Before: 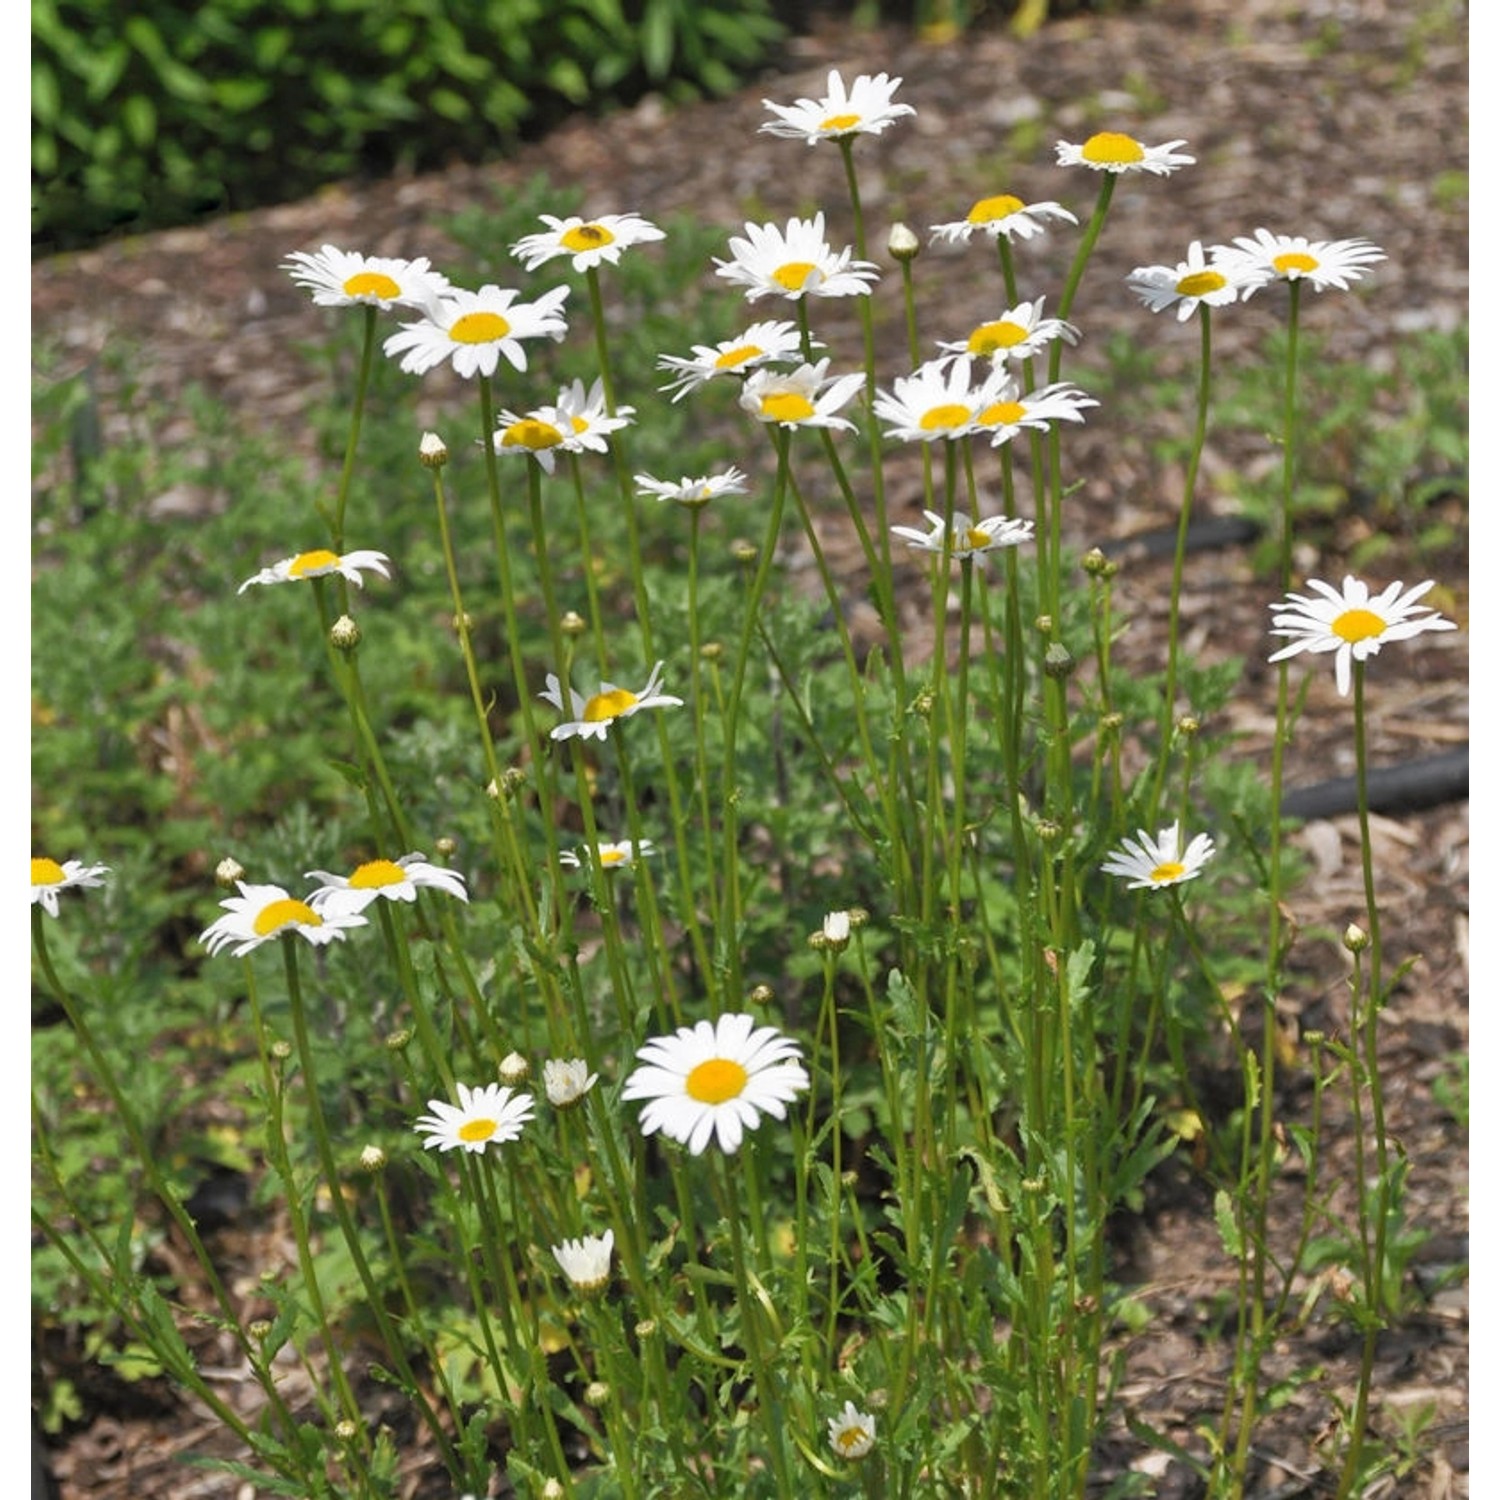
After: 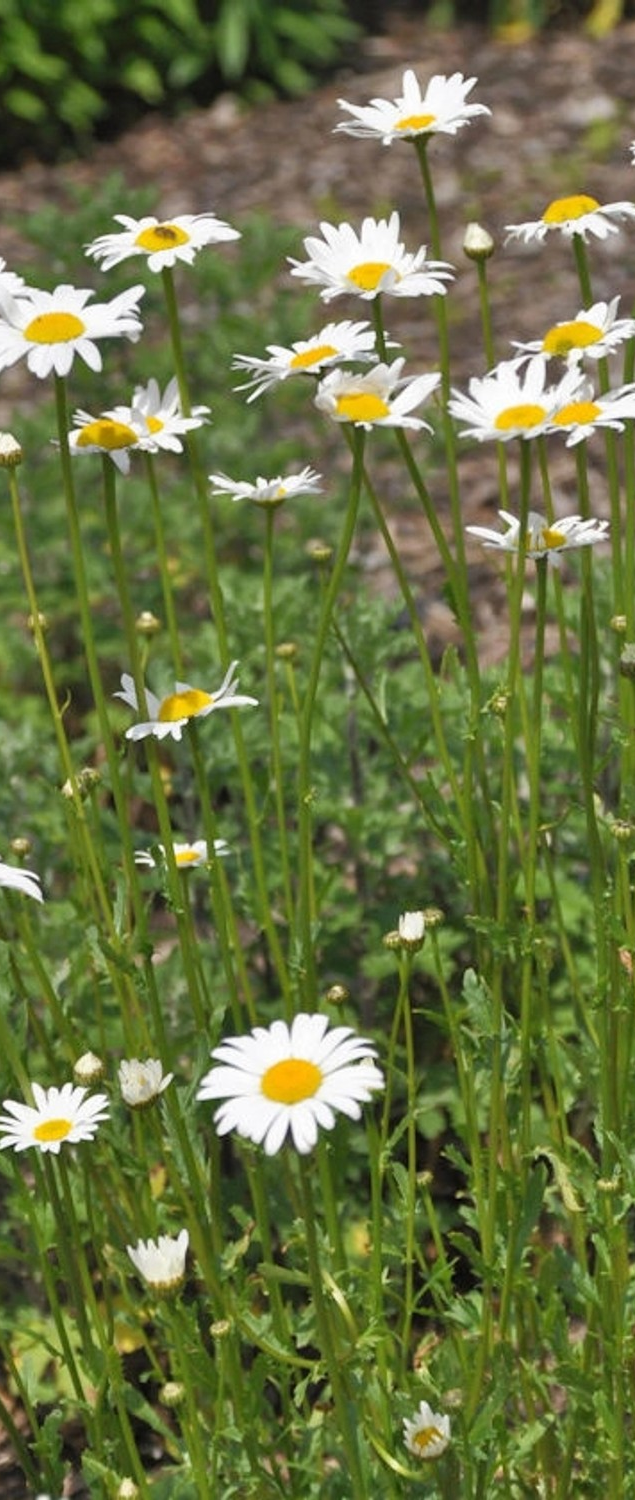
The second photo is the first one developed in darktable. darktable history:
crop: left 28.385%, right 29.232%
